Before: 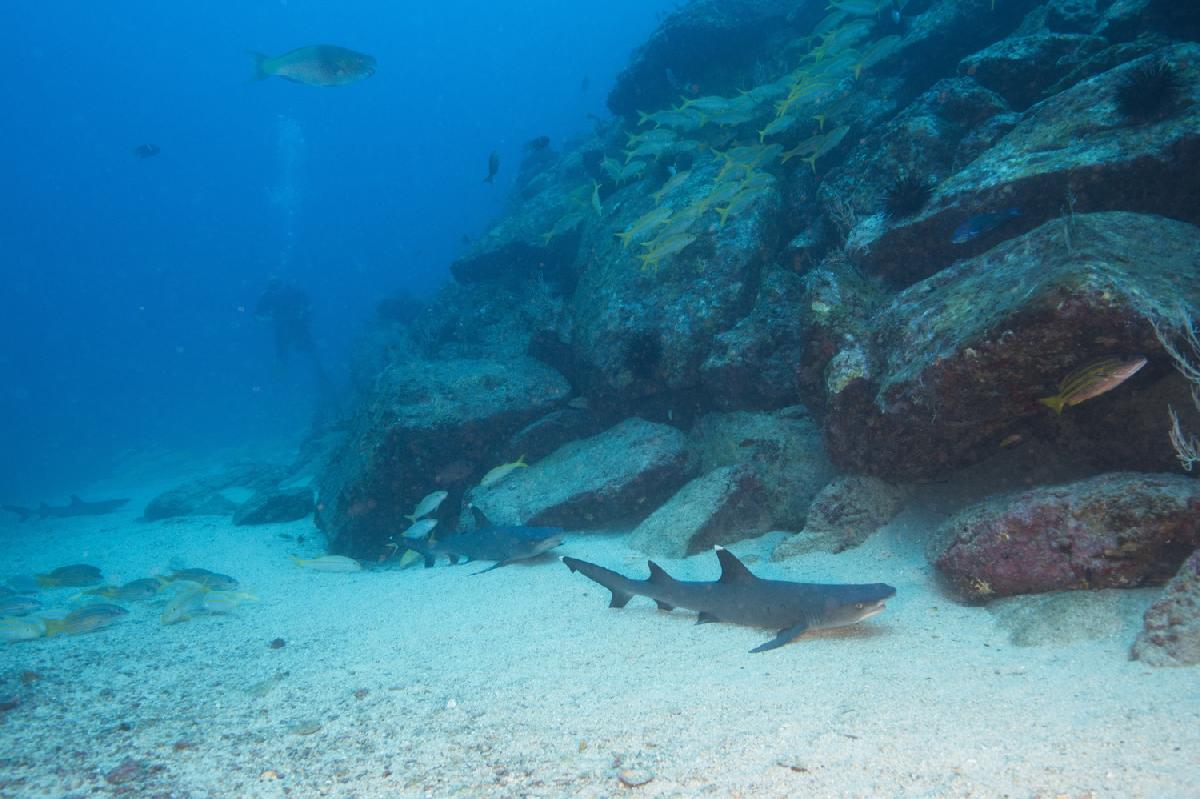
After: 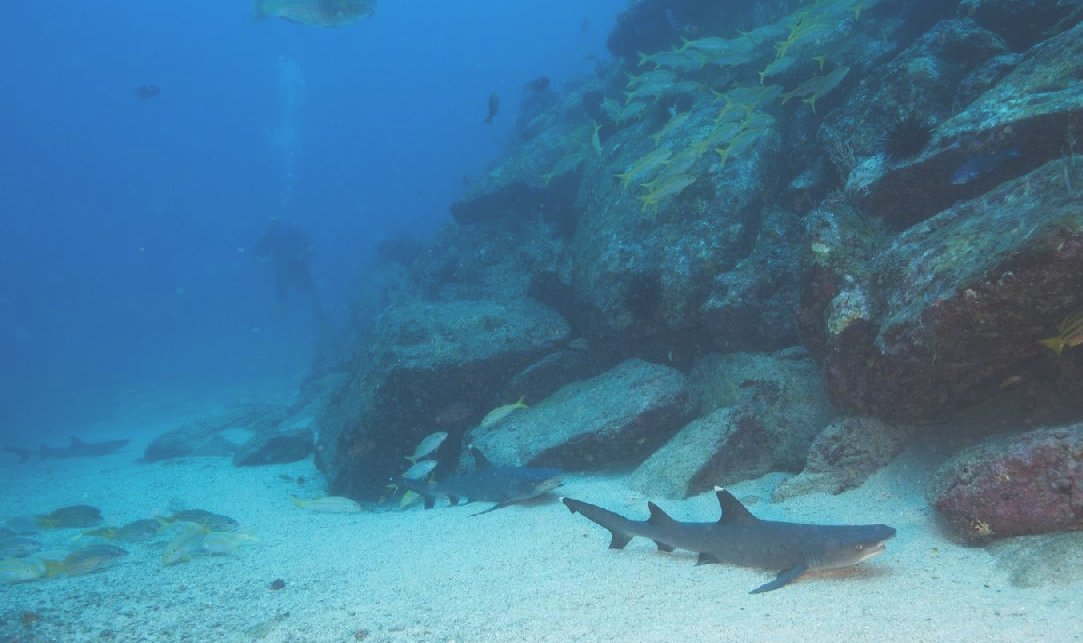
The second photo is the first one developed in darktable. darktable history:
exposure: black level correction -0.03, compensate highlight preservation false
crop: top 7.49%, right 9.717%, bottom 11.943%
